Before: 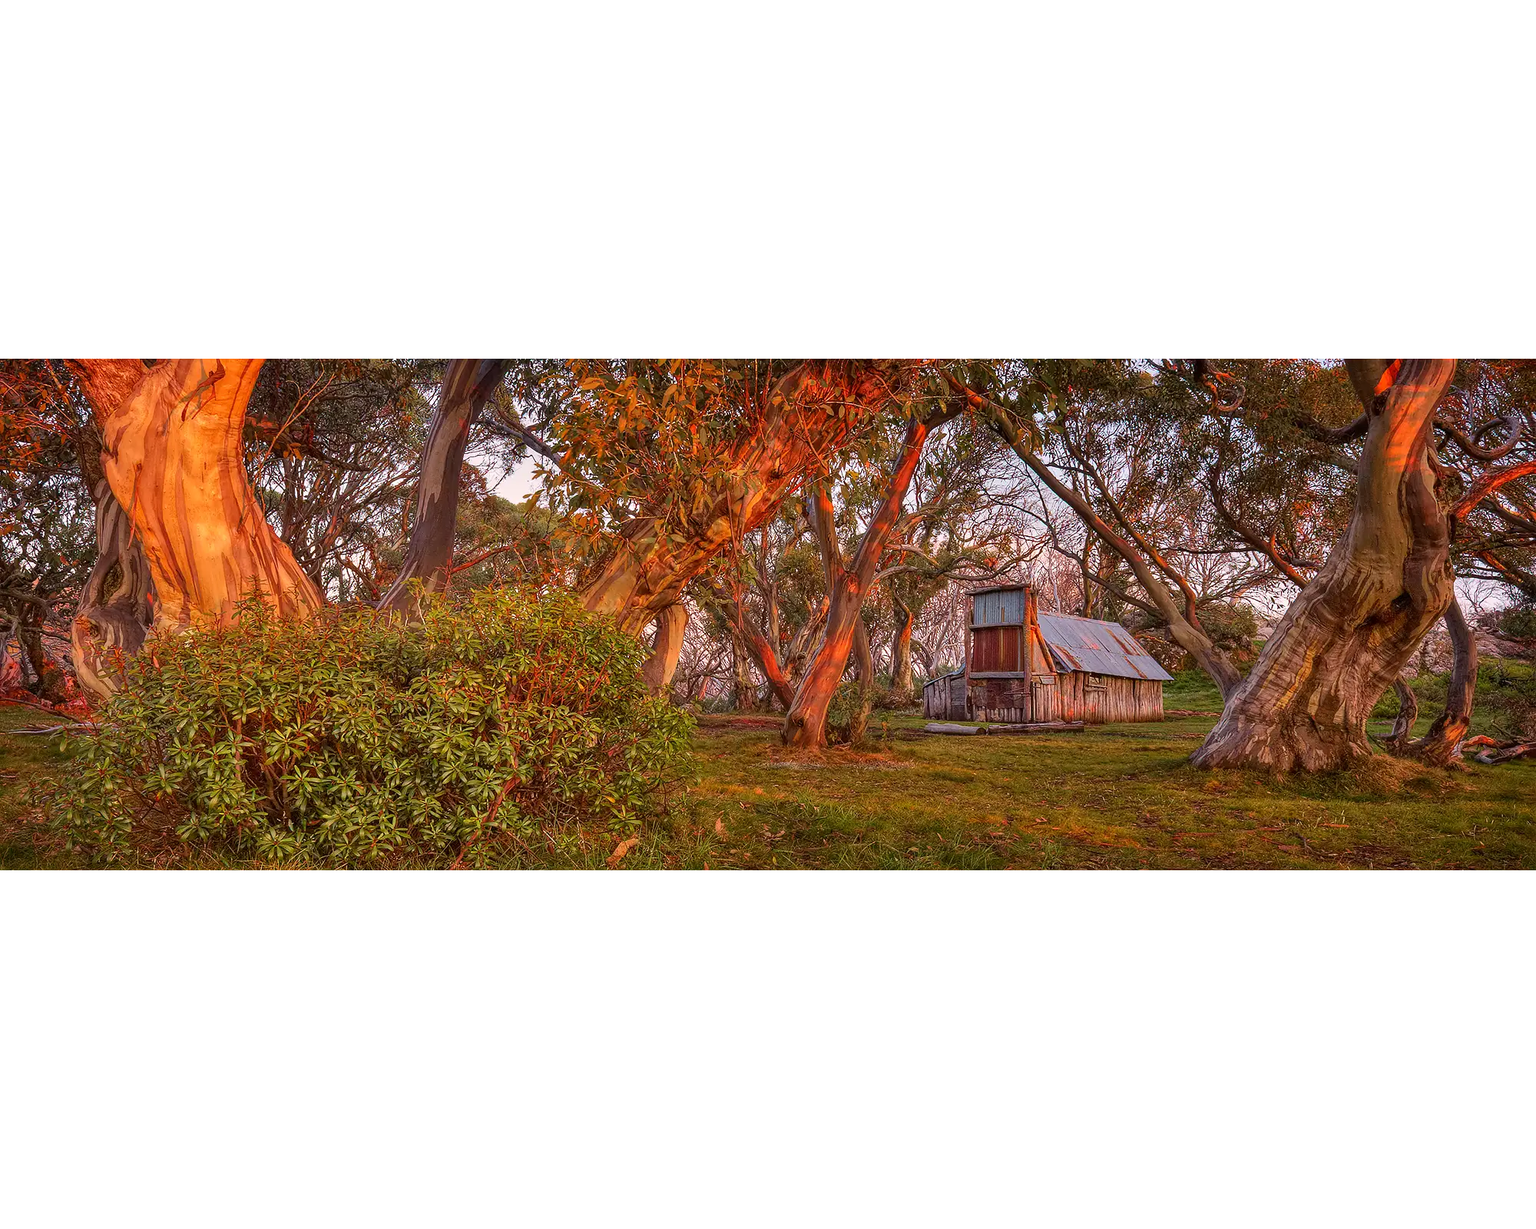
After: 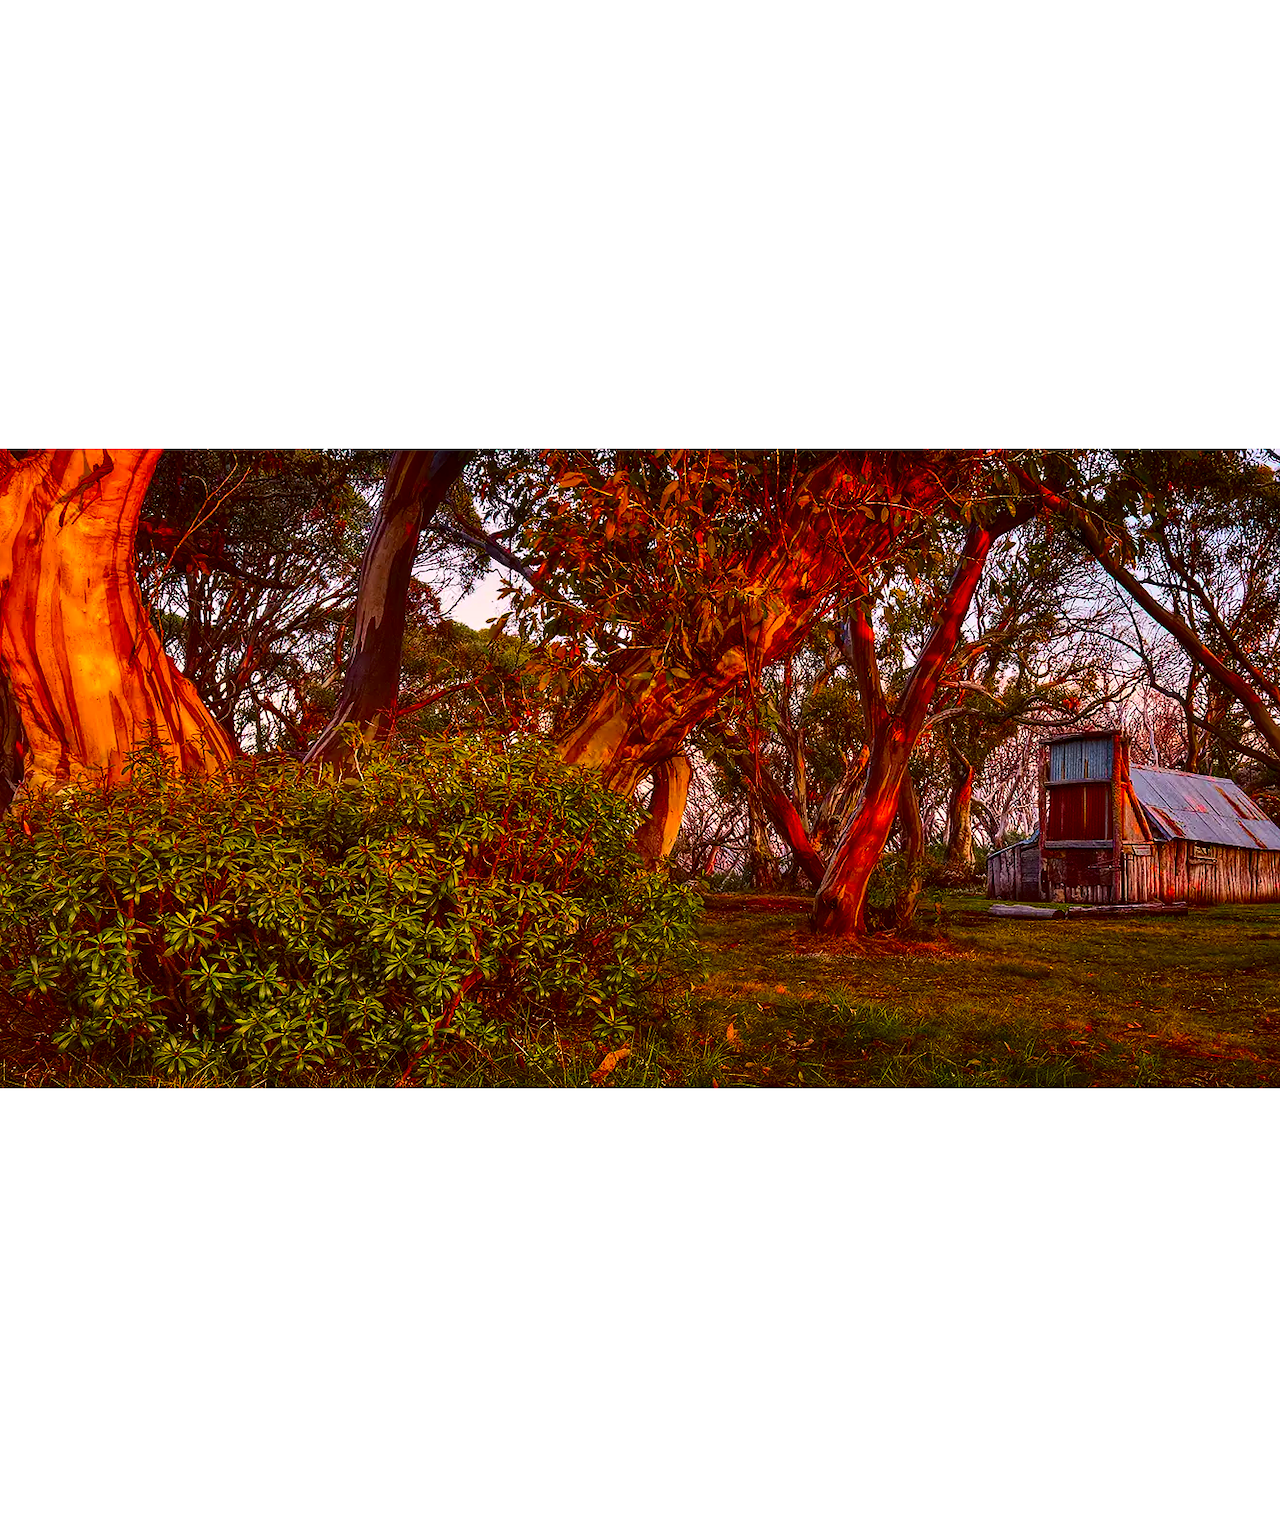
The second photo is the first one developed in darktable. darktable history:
color balance rgb: perceptual saturation grading › global saturation 20%, global vibrance 20%
contrast brightness saturation: contrast 0.22, brightness -0.19, saturation 0.24
crop and rotate: left 8.786%, right 24.548%
